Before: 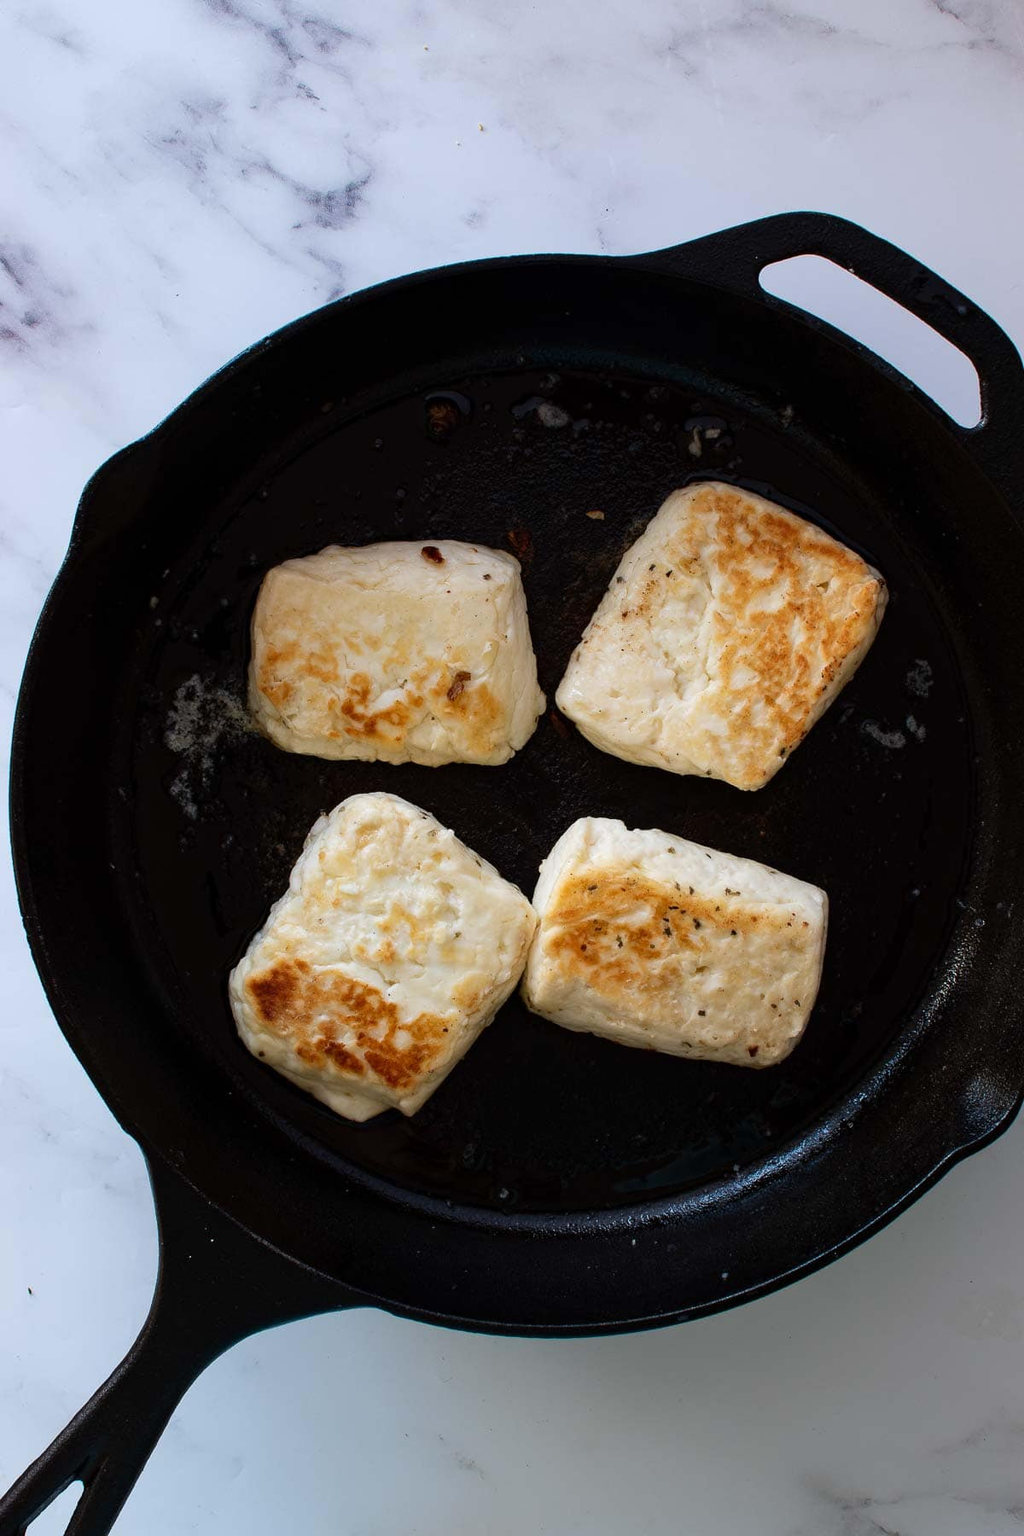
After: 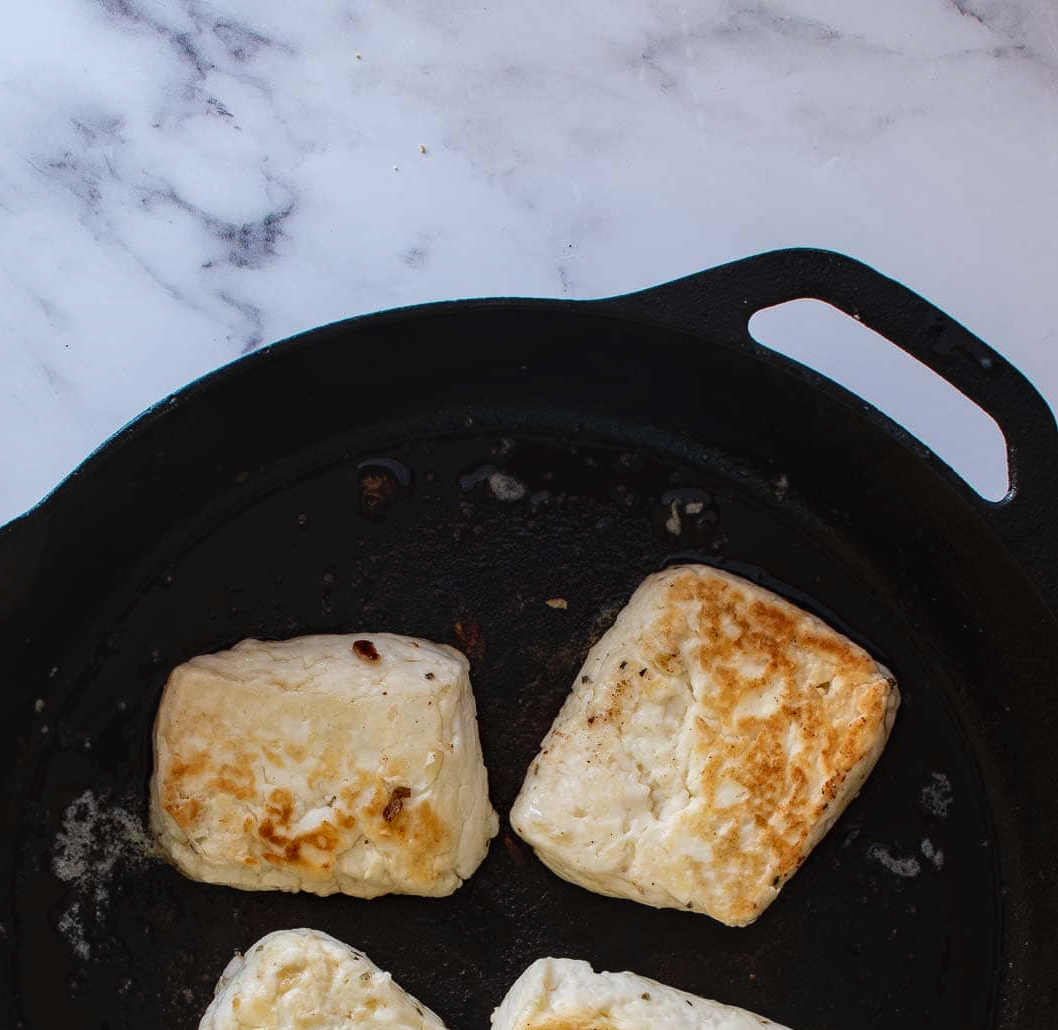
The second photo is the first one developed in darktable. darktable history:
crop and rotate: left 11.812%, bottom 42.776%
local contrast: on, module defaults
